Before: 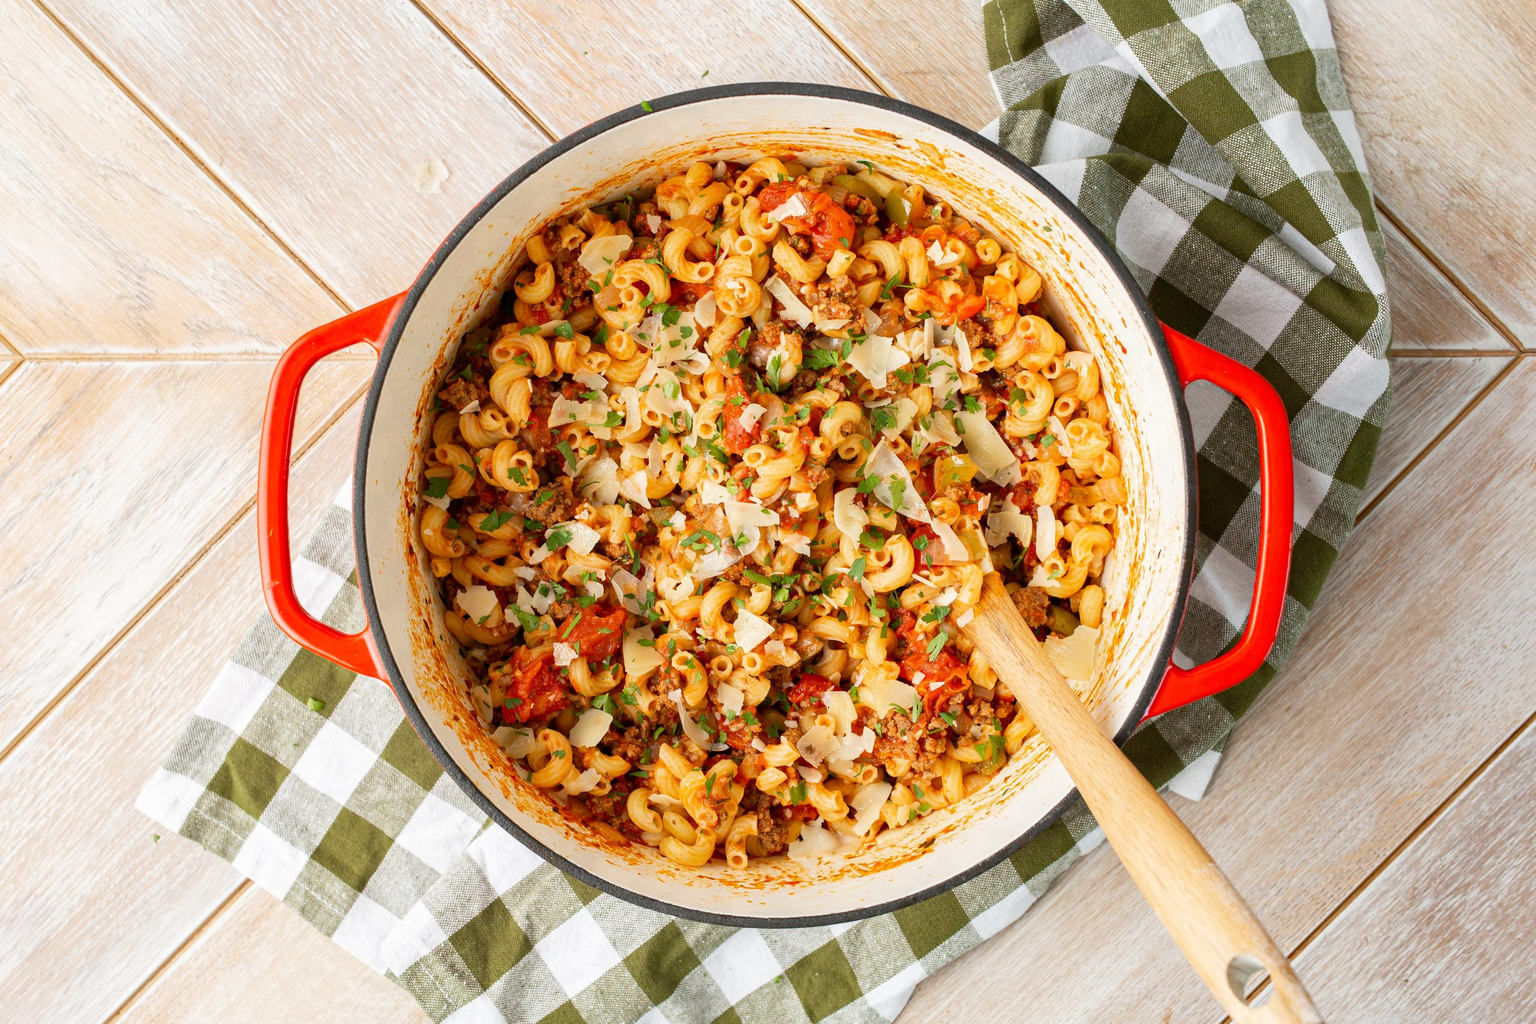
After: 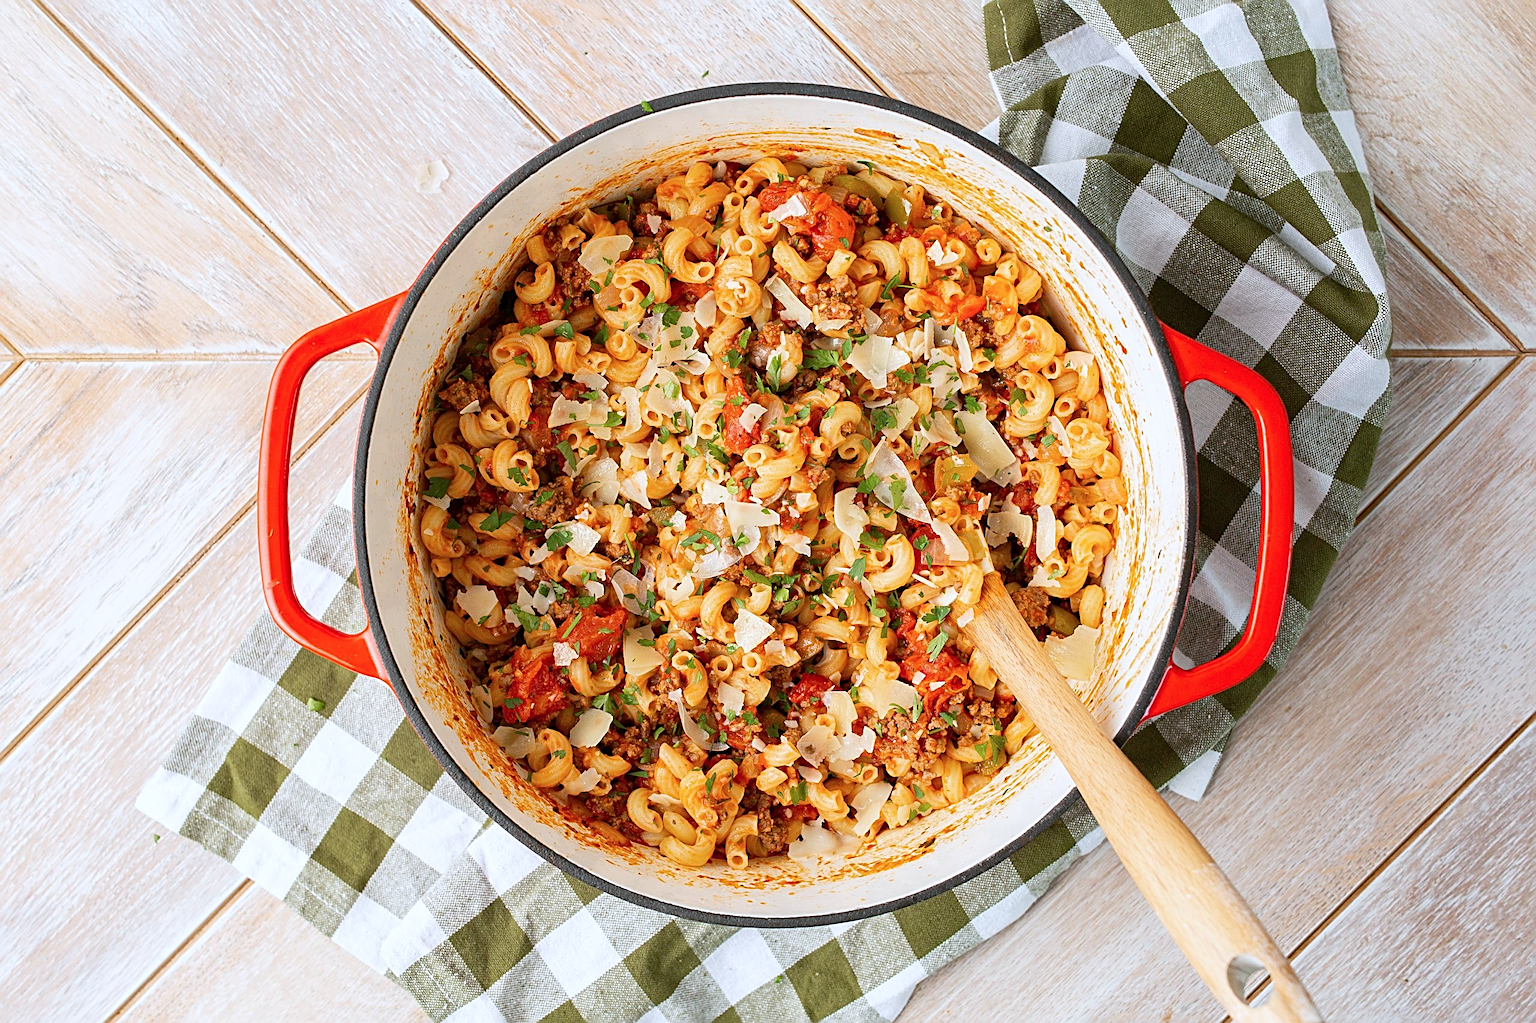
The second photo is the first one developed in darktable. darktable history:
color correction: highlights a* -0.828, highlights b* -8.16
sharpen: radius 2.707, amount 0.67
